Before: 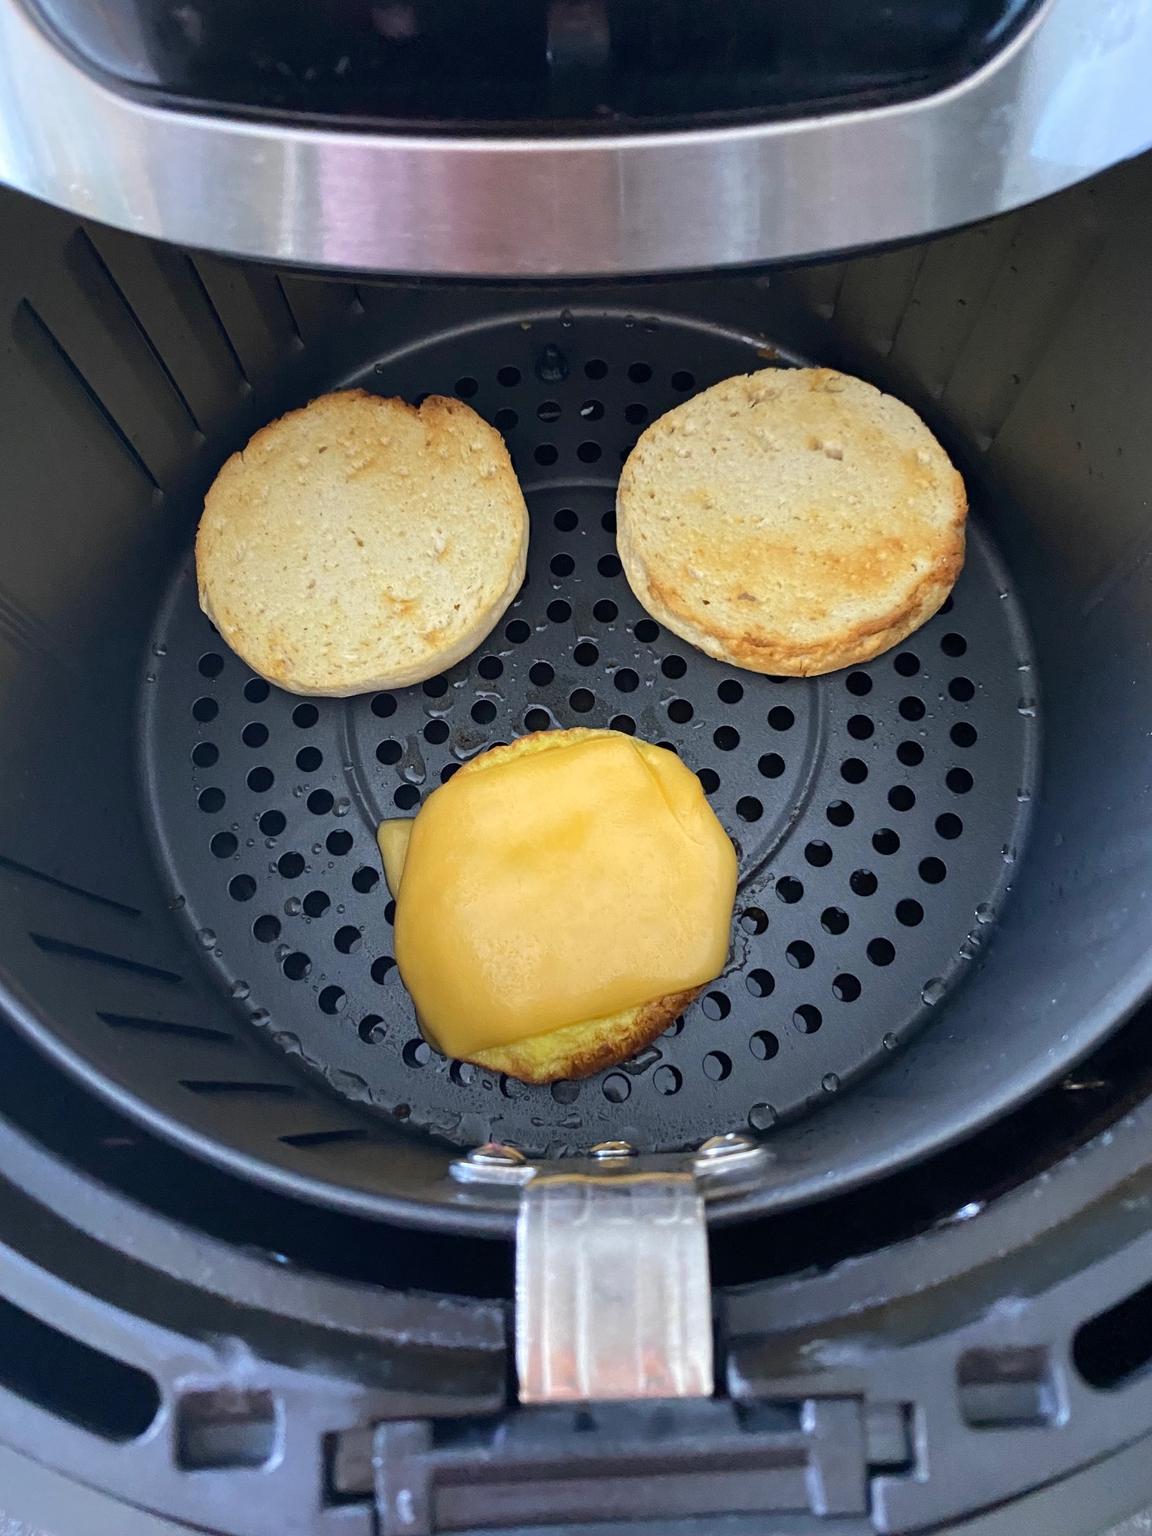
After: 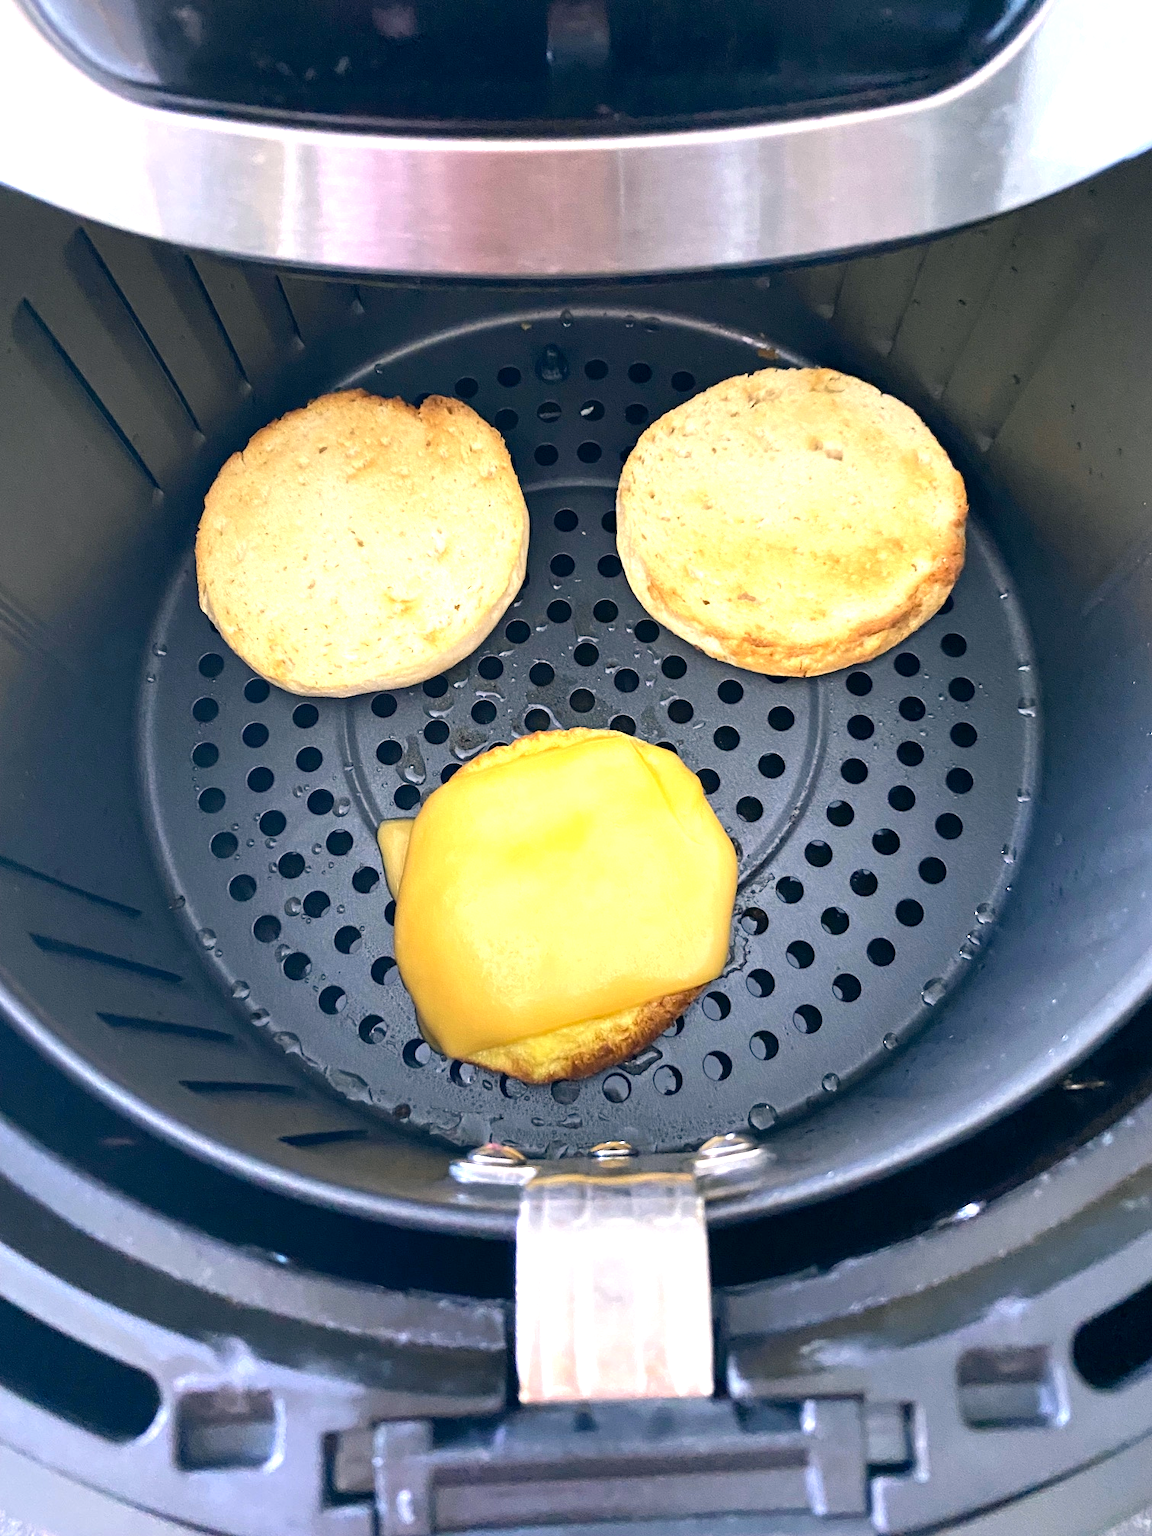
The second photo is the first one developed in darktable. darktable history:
color correction: highlights a* 5.38, highlights b* 5.3, shadows a* -4.26, shadows b* -5.11
exposure: exposure 0.921 EV, compensate highlight preservation false
